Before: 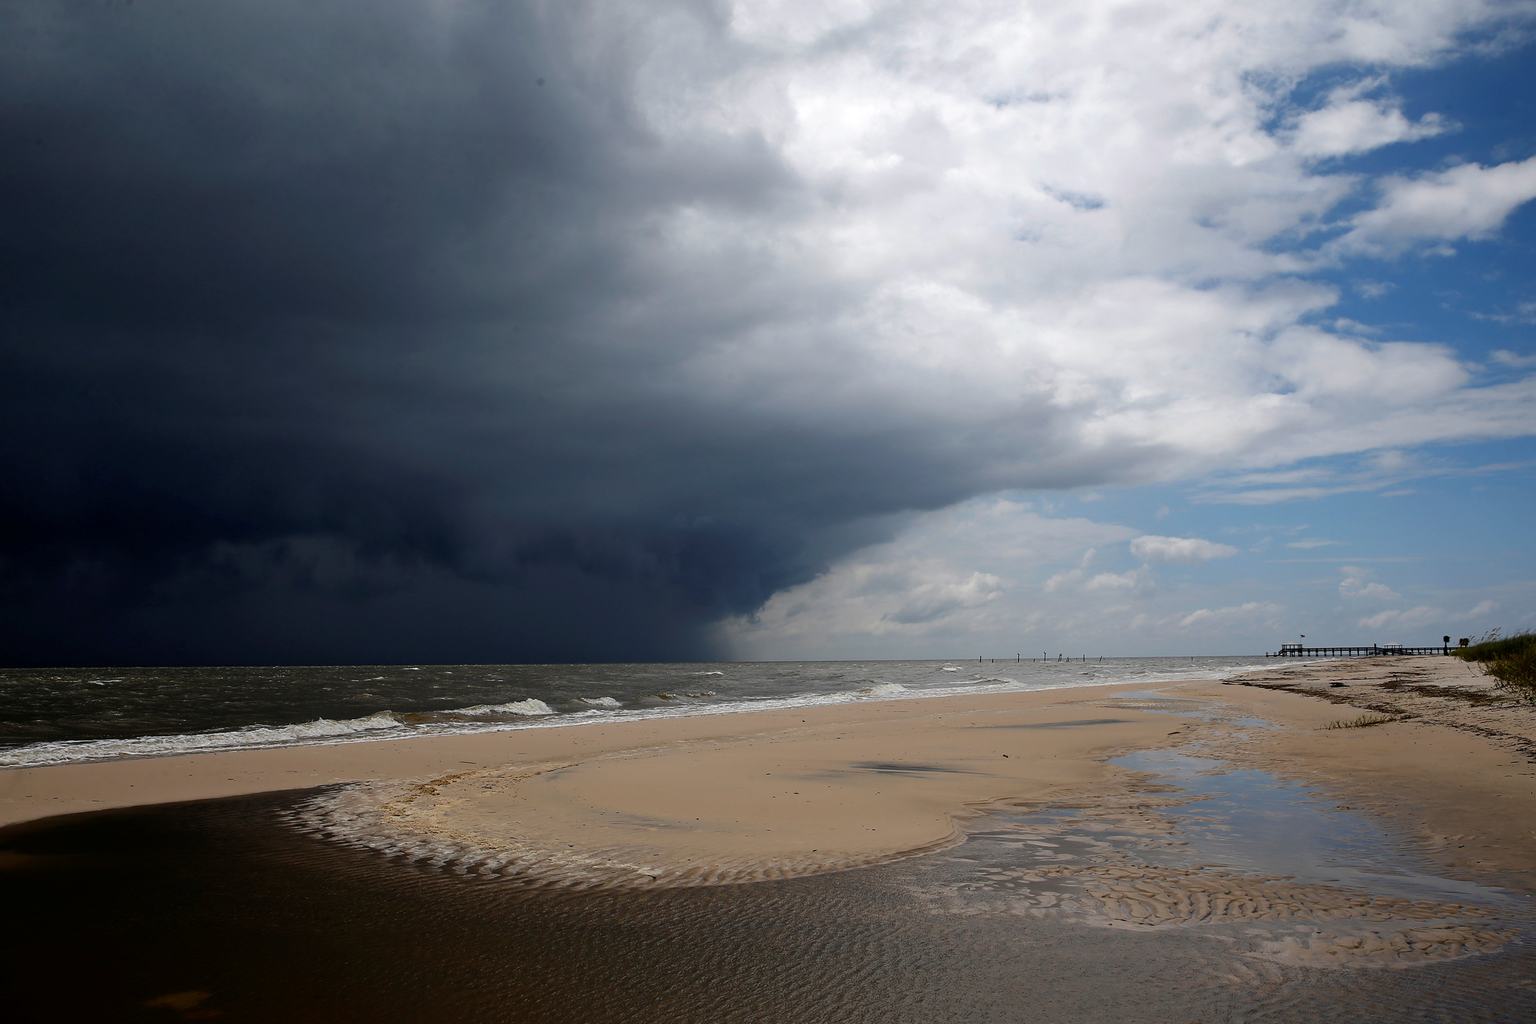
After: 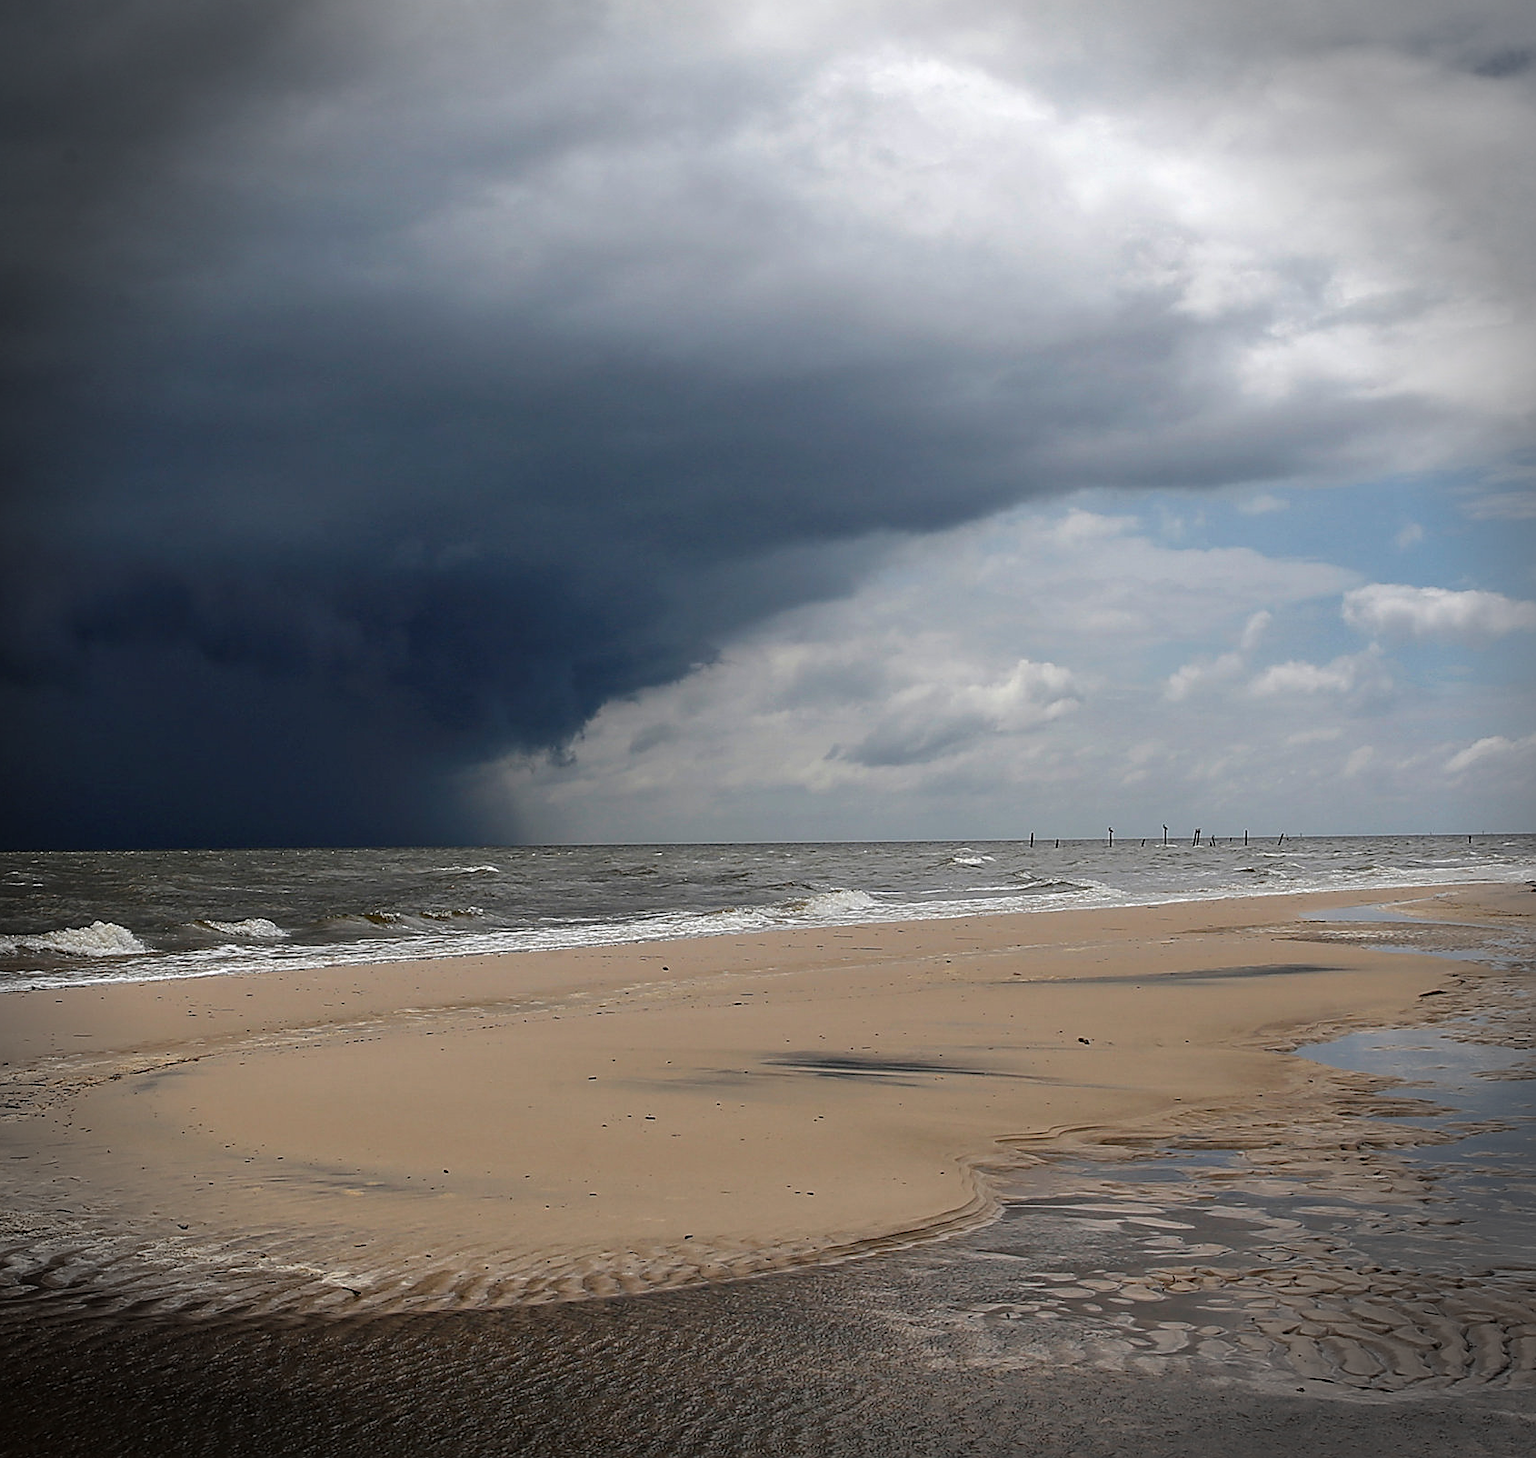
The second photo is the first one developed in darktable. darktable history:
exposure: compensate highlight preservation false
sharpen: on, module defaults
vignetting: fall-off start 88.22%, fall-off radius 24.78%
crop: left 31.403%, top 24.798%, right 20.285%, bottom 6.428%
local contrast: detail 130%
